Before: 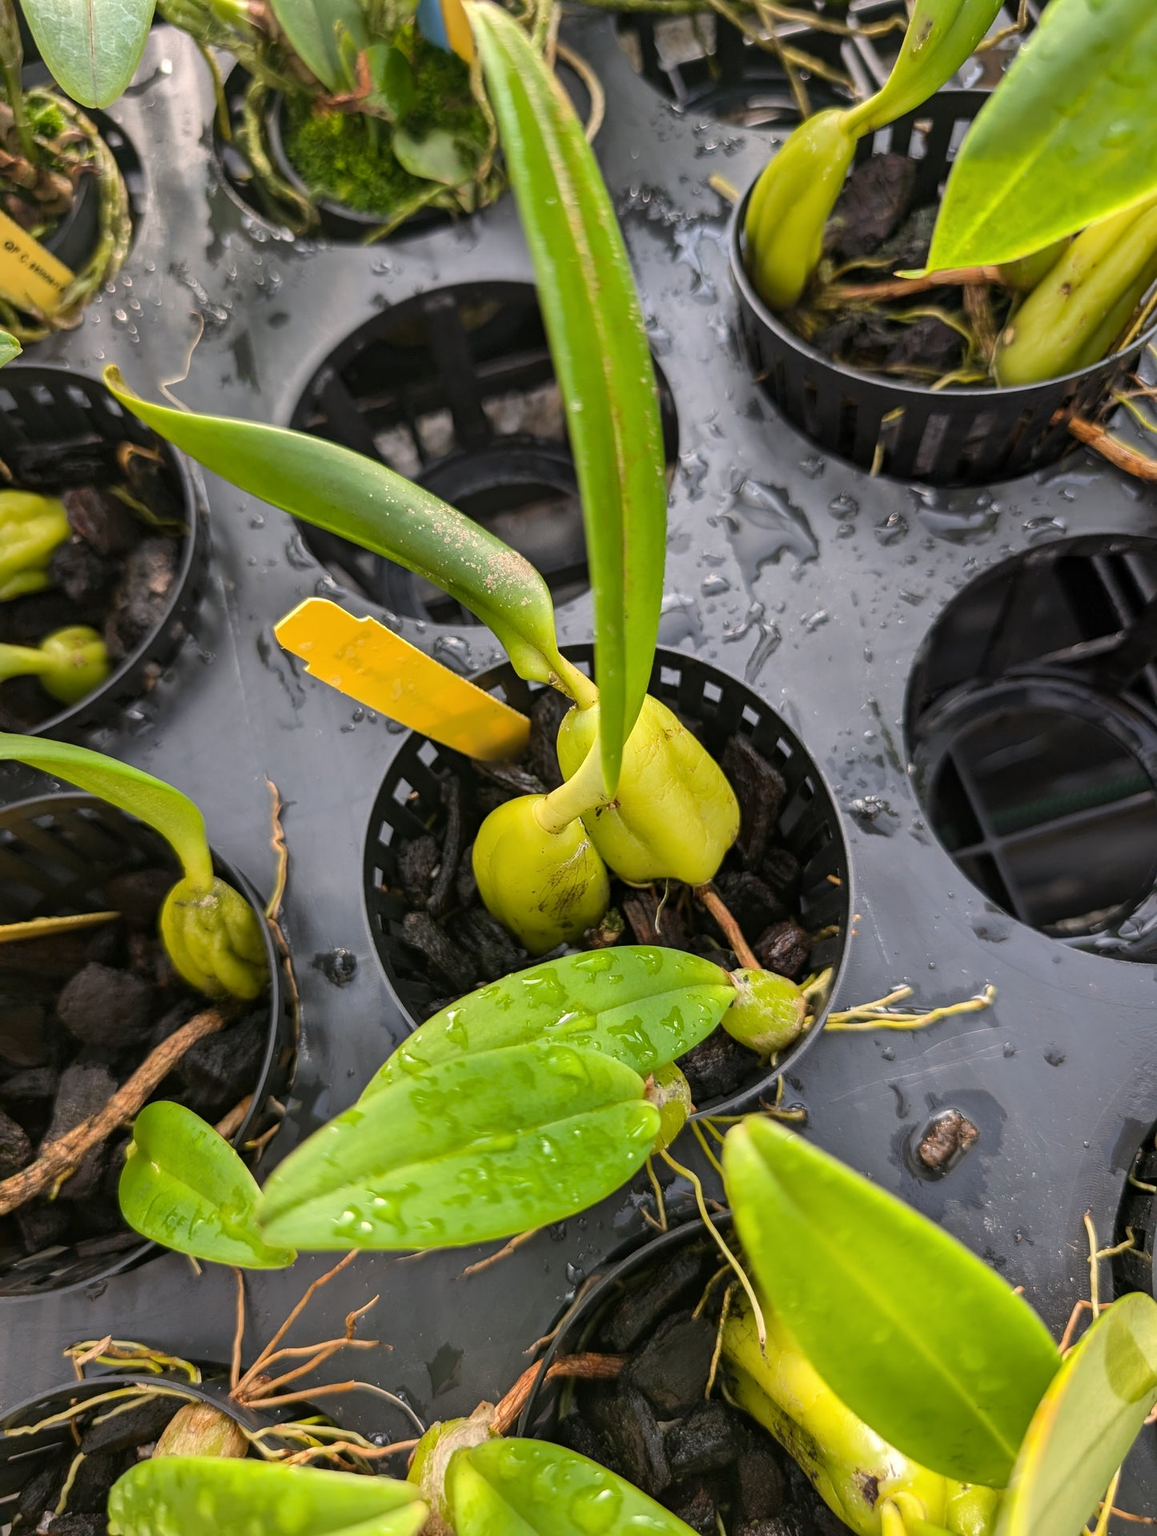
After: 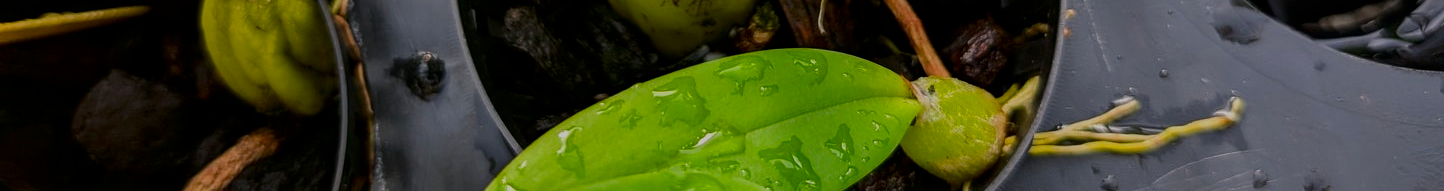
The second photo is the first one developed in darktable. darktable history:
filmic rgb: black relative exposure -7.65 EV, white relative exposure 4.56 EV, hardness 3.61
crop and rotate: top 59.084%, bottom 30.916%
contrast brightness saturation: brightness -0.25, saturation 0.2
